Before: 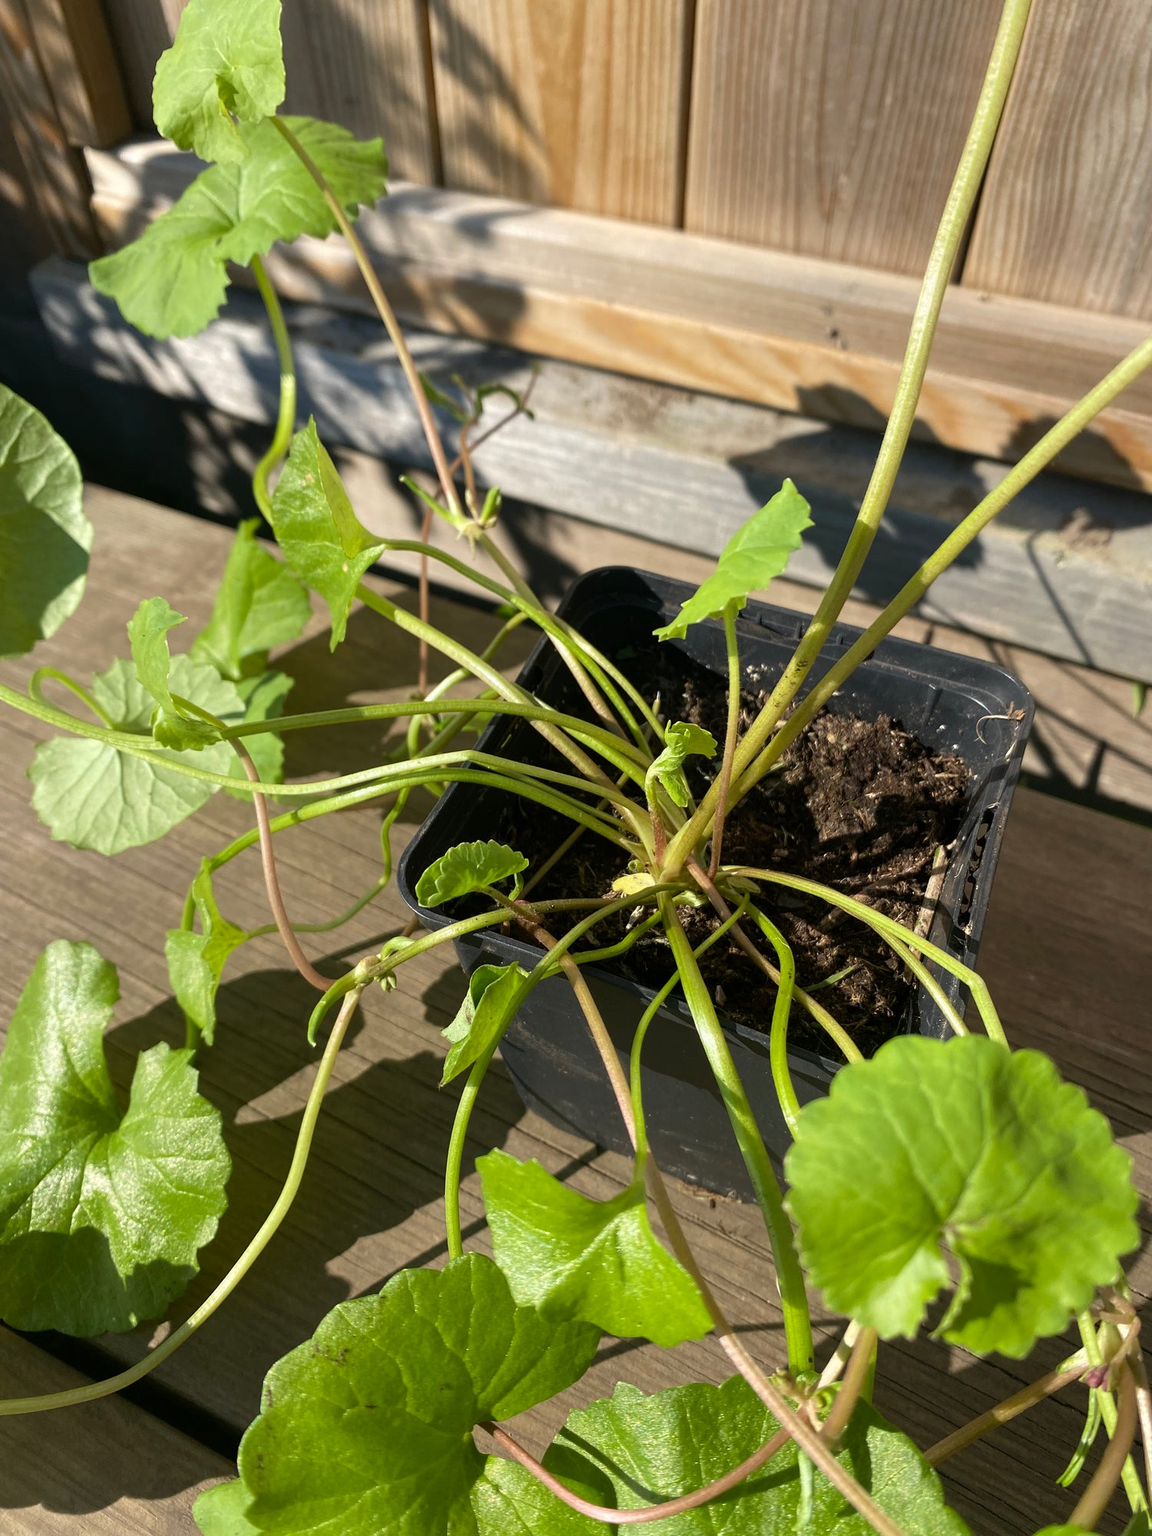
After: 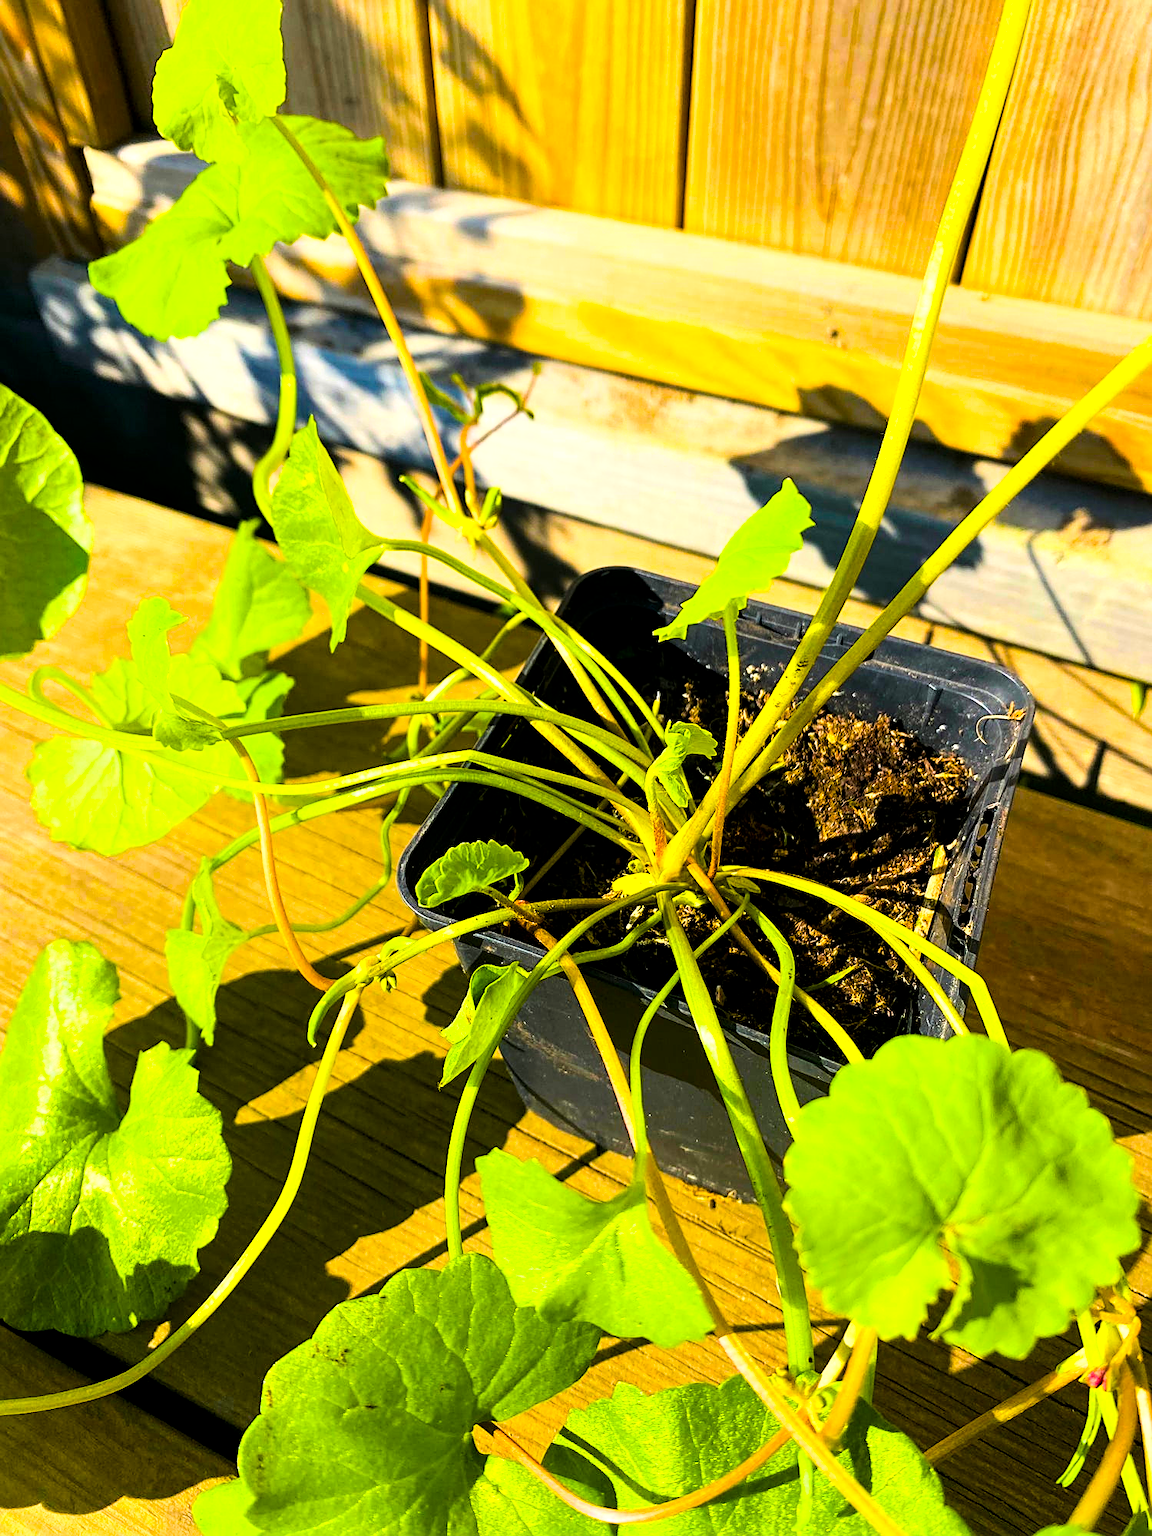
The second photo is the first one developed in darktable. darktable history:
color zones: curves: ch0 [(0, 0.5) (0.143, 0.5) (0.286, 0.5) (0.429, 0.5) (0.62, 0.489) (0.714, 0.445) (0.844, 0.496) (1, 0.5)]; ch1 [(0, 0.5) (0.143, 0.5) (0.286, 0.5) (0.429, 0.5) (0.571, 0.5) (0.714, 0.523) (0.857, 0.5) (1, 0.5)]
color balance rgb: perceptual saturation grading › global saturation 64.238%, perceptual saturation grading › highlights 59.401%, perceptual saturation grading › mid-tones 49.843%, perceptual saturation grading › shadows 49.596%, global vibrance 20%
local contrast: highlights 105%, shadows 101%, detail 119%, midtone range 0.2
base curve: curves: ch0 [(0, 0) (0.007, 0.004) (0.027, 0.03) (0.046, 0.07) (0.207, 0.54) (0.442, 0.872) (0.673, 0.972) (1, 1)]
sharpen: on, module defaults
